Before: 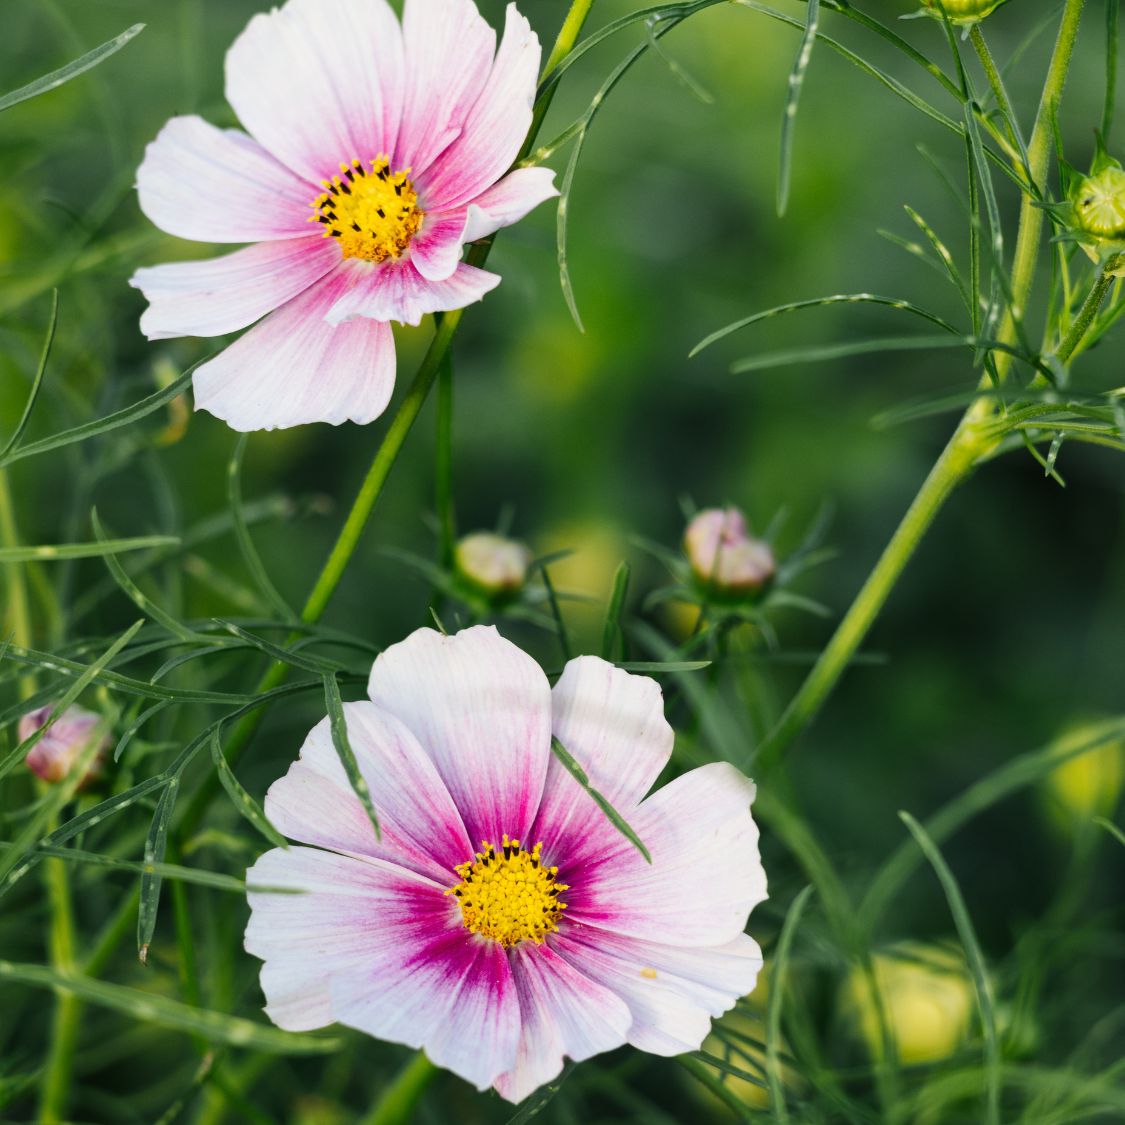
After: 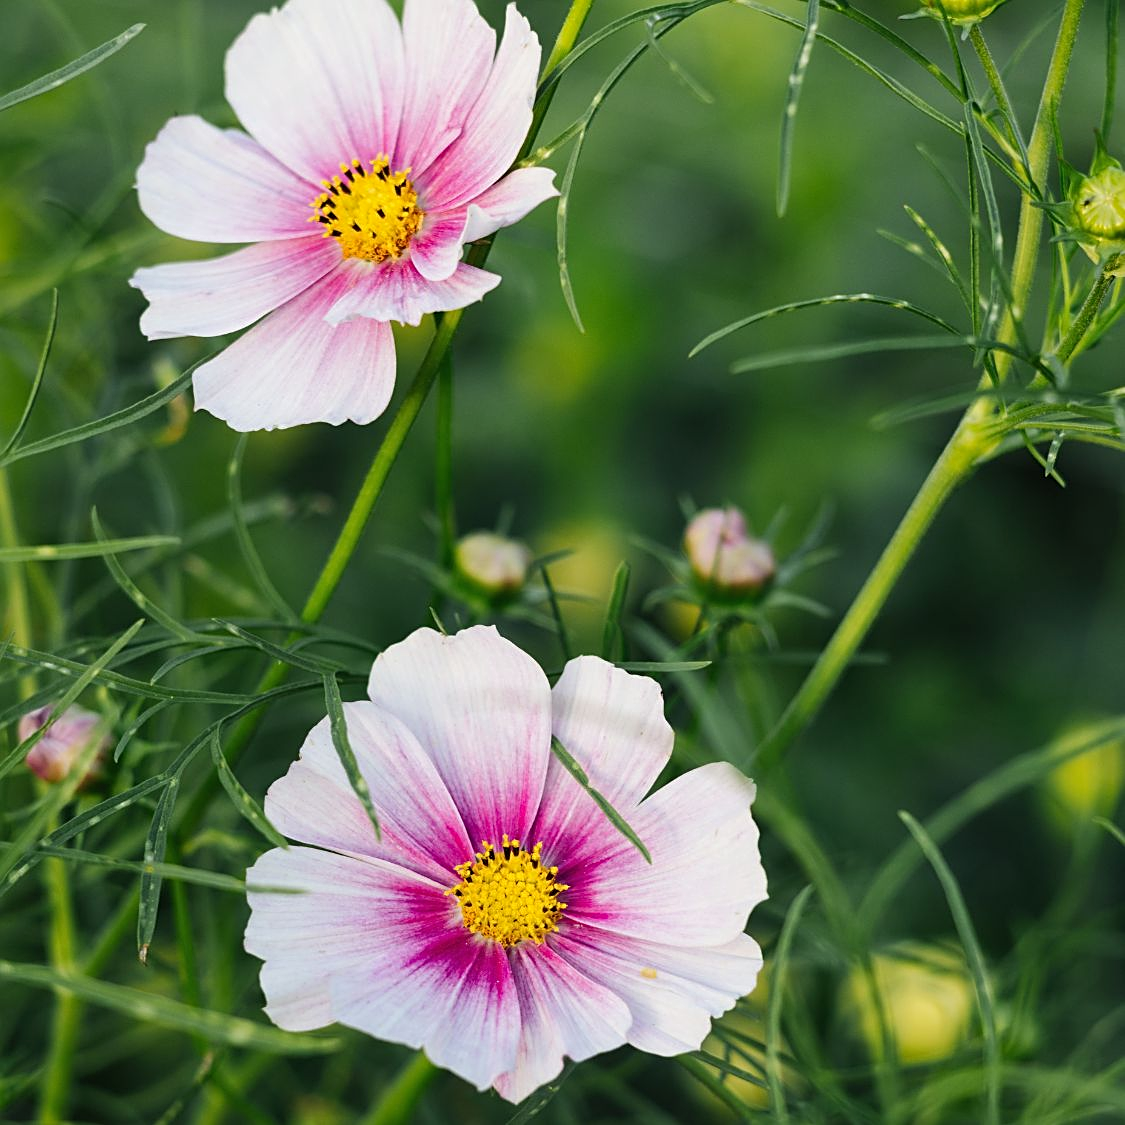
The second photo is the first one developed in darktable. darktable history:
shadows and highlights: shadows 25, highlights -25
sharpen: on, module defaults
